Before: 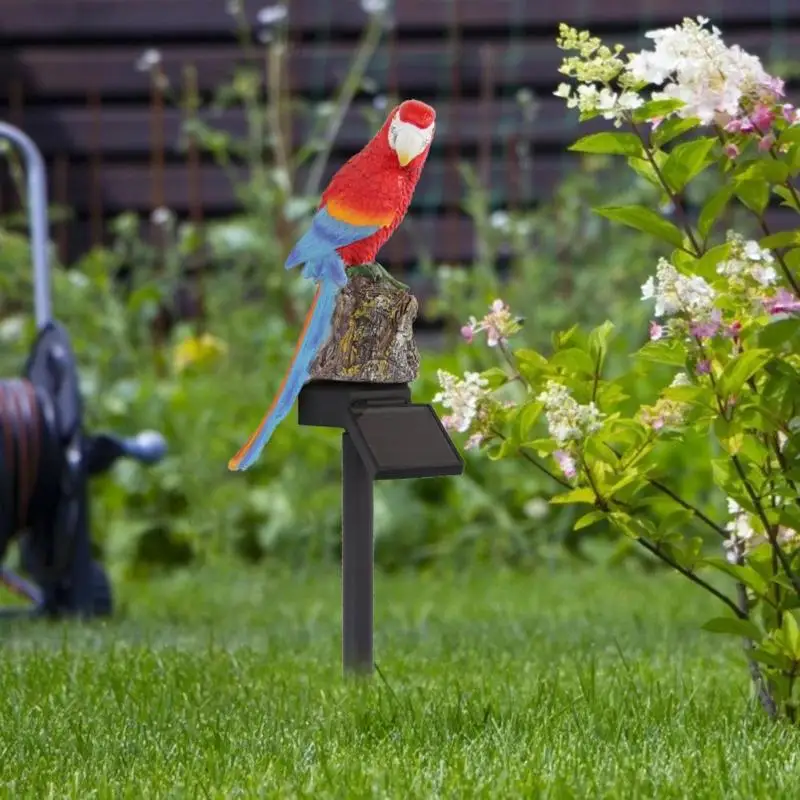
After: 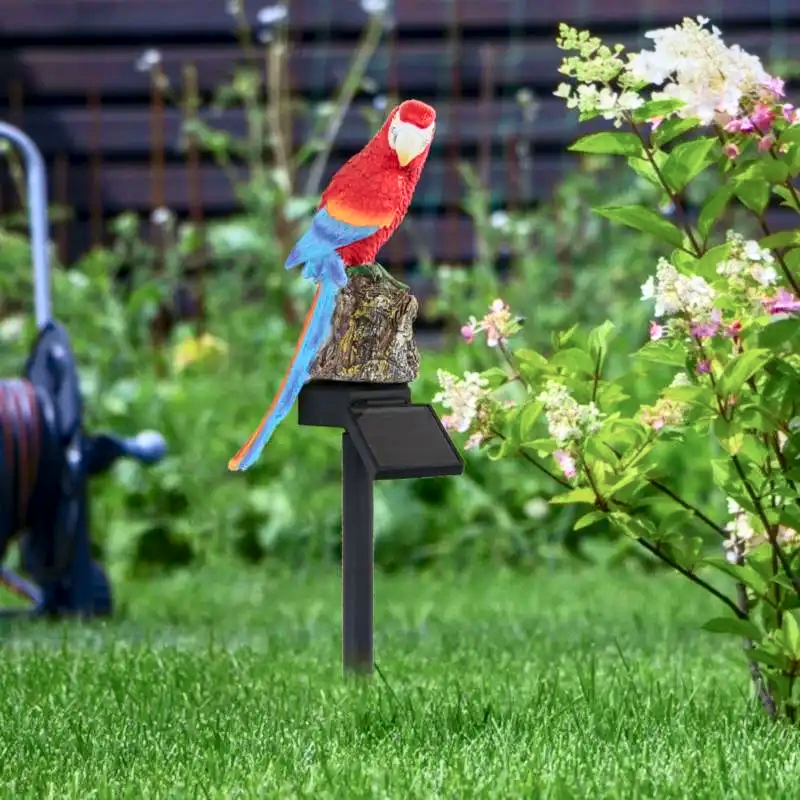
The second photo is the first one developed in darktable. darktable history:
local contrast: on, module defaults
tone curve: curves: ch0 [(0, 0.013) (0.104, 0.103) (0.258, 0.267) (0.448, 0.487) (0.709, 0.794) (0.886, 0.922) (0.994, 0.971)]; ch1 [(0, 0) (0.335, 0.298) (0.446, 0.413) (0.488, 0.484) (0.515, 0.508) (0.566, 0.593) (0.635, 0.661) (1, 1)]; ch2 [(0, 0) (0.314, 0.301) (0.437, 0.403) (0.502, 0.494) (0.528, 0.54) (0.557, 0.559) (0.612, 0.62) (0.715, 0.691) (1, 1)], color space Lab, independent channels, preserve colors none
